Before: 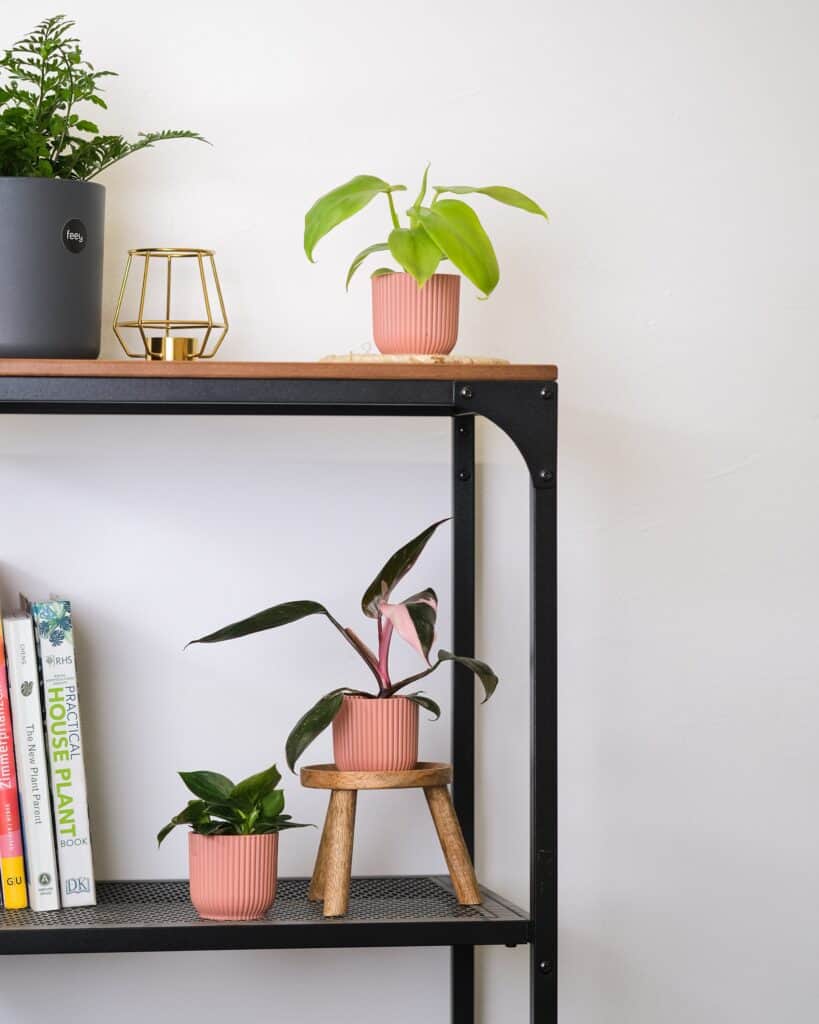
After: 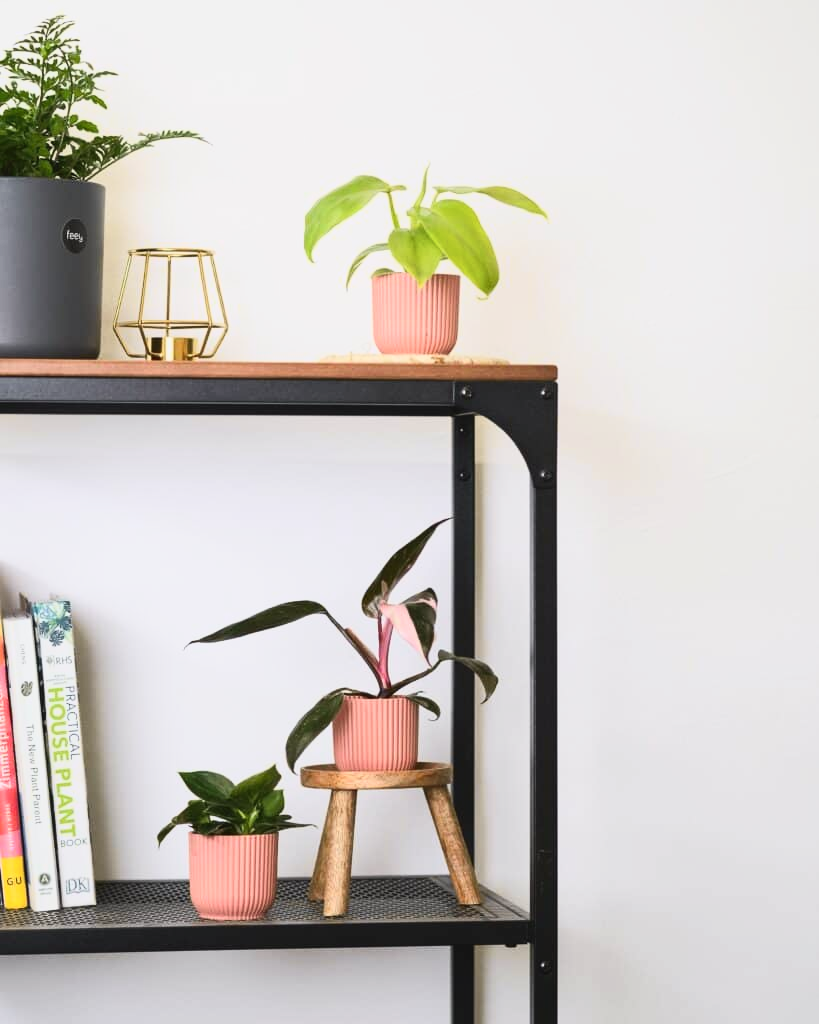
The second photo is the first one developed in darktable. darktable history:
tone curve: curves: ch0 [(0, 0.038) (0.193, 0.212) (0.461, 0.502) (0.629, 0.731) (0.838, 0.916) (1, 0.967)]; ch1 [(0, 0) (0.35, 0.356) (0.45, 0.453) (0.504, 0.503) (0.532, 0.524) (0.558, 0.559) (0.735, 0.762) (1, 1)]; ch2 [(0, 0) (0.281, 0.266) (0.456, 0.469) (0.5, 0.5) (0.533, 0.545) (0.606, 0.607) (0.646, 0.654) (1, 1)], color space Lab, independent channels, preserve colors none
